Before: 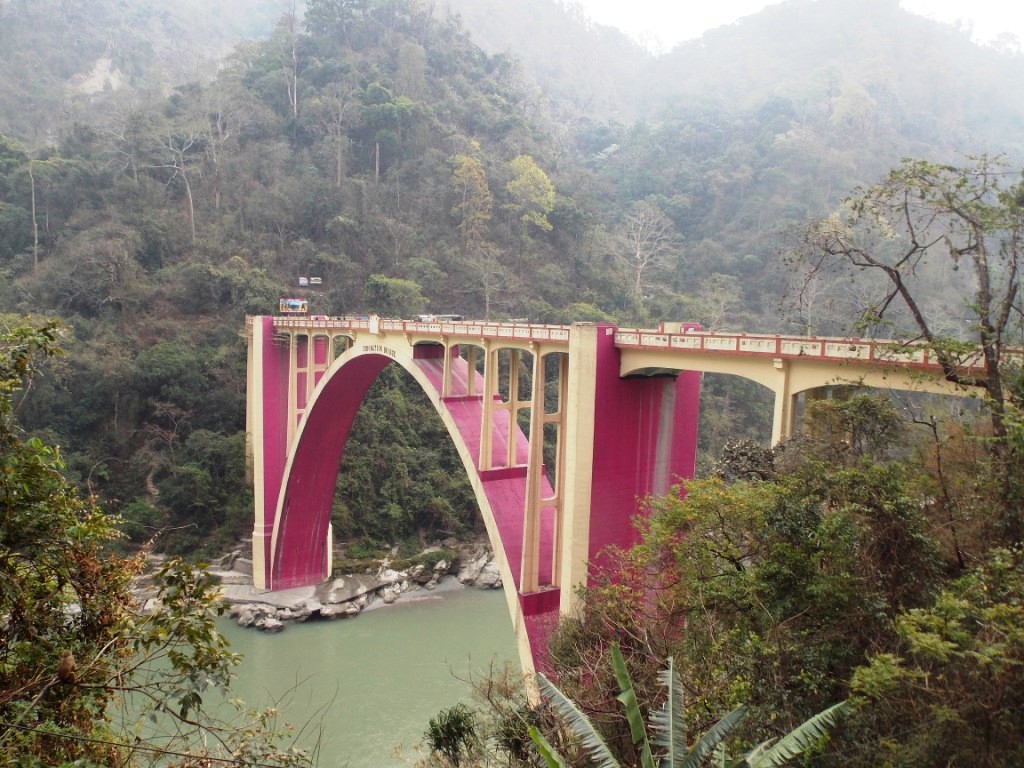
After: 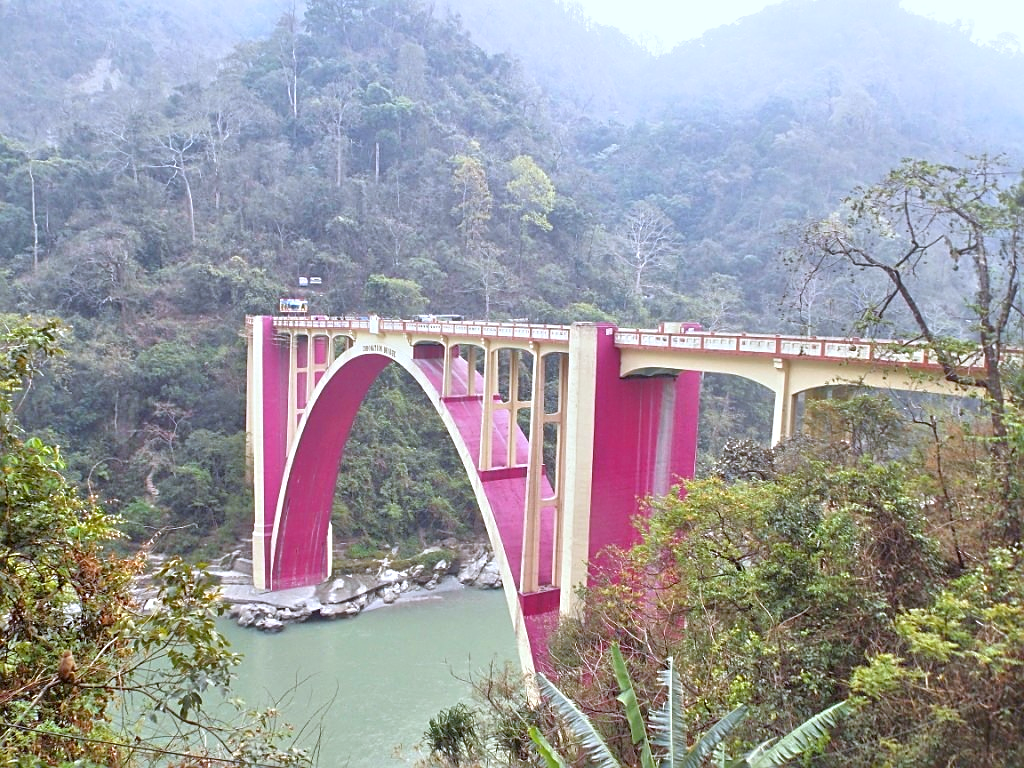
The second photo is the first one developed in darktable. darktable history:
tone equalizer: -8 EV 2 EV, -7 EV 2 EV, -6 EV 2 EV, -5 EV 2 EV, -4 EV 2 EV, -3 EV 1.5 EV, -2 EV 1 EV, -1 EV 0.5 EV
white balance: red 0.948, green 1.02, blue 1.176
sharpen: on, module defaults
